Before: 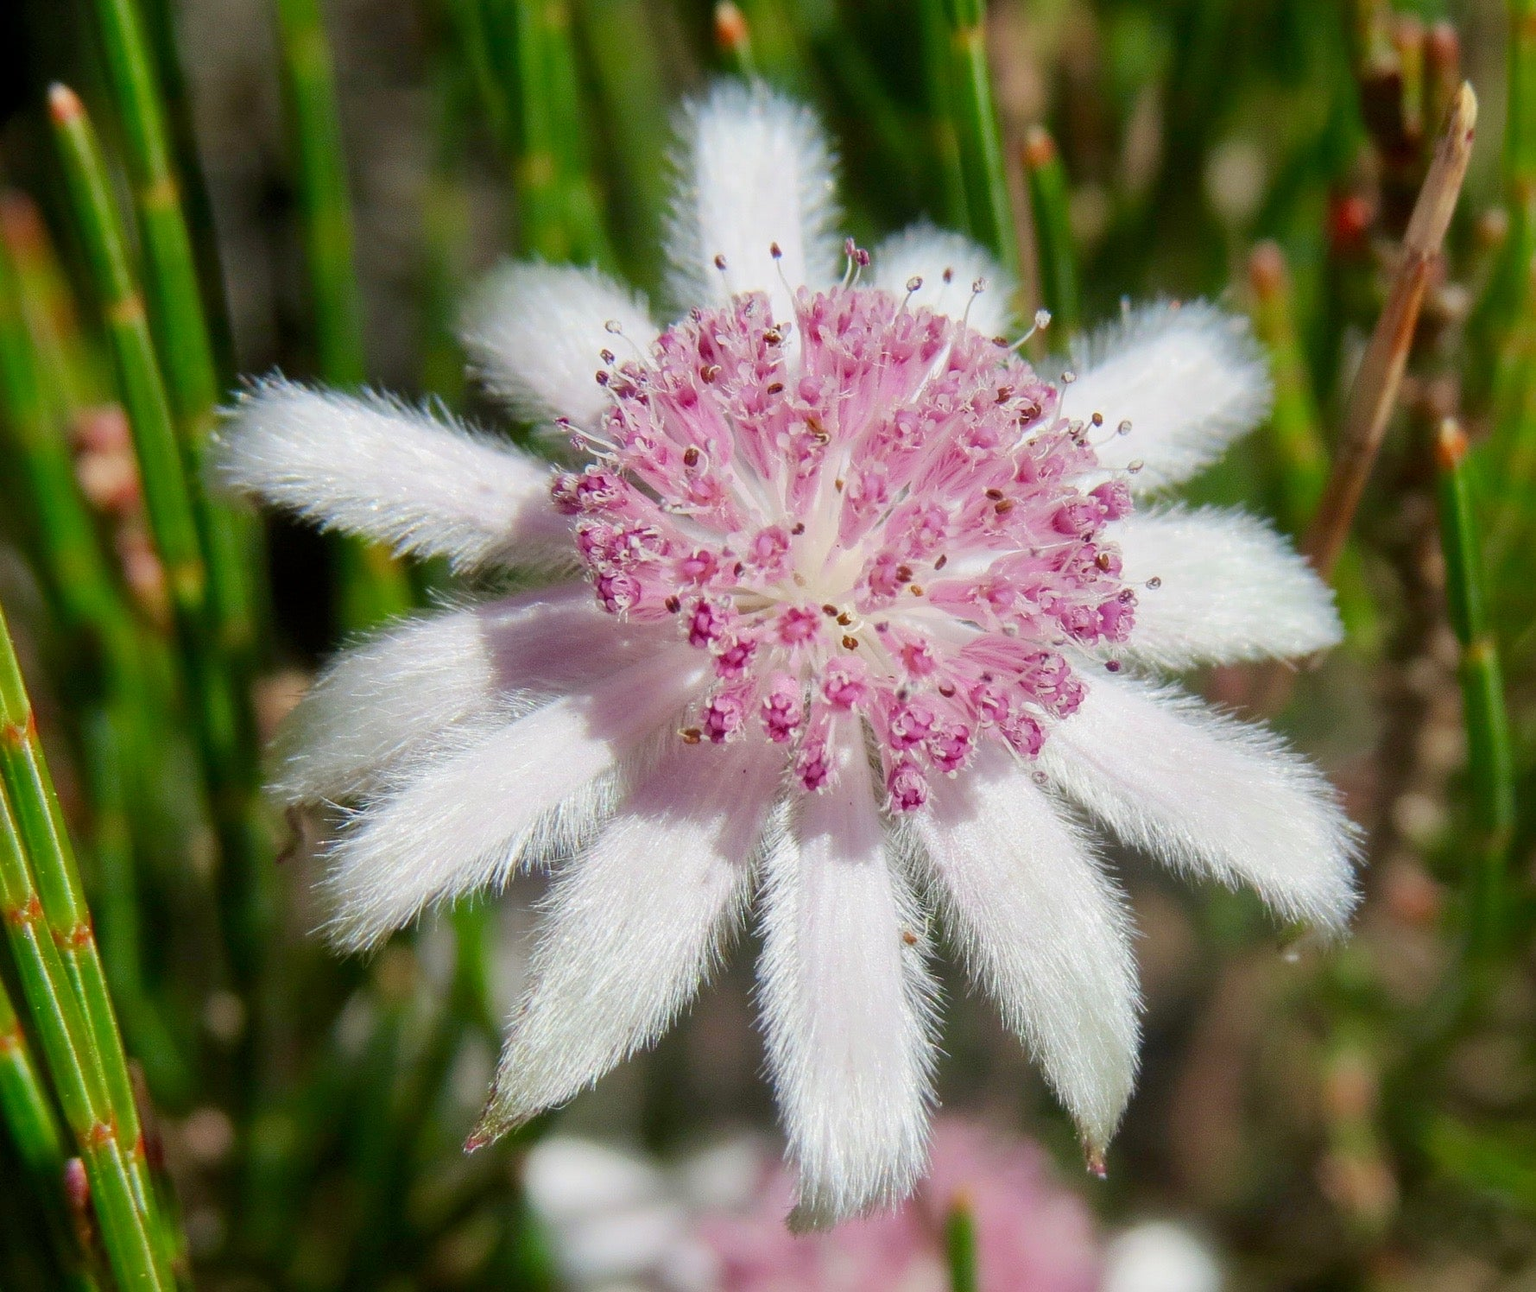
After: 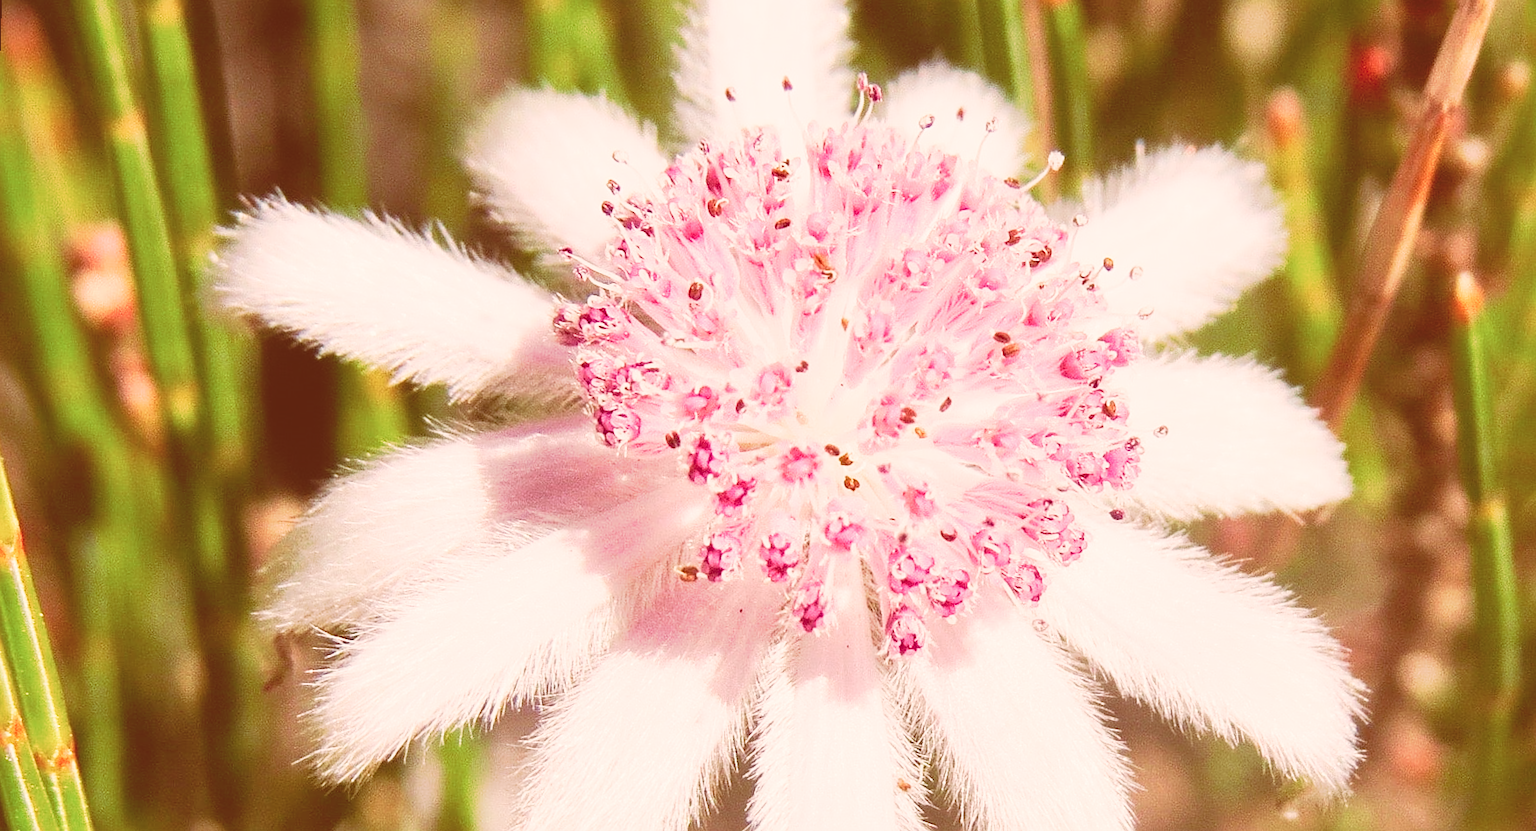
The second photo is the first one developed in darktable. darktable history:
sharpen: on, module defaults
crop: top 11.166%, bottom 22.168%
exposure: black level correction -0.03, compensate highlight preservation false
color correction: highlights a* 9.03, highlights b* 8.71, shadows a* 40, shadows b* 40, saturation 0.8
tone curve: curves: ch0 [(0, 0) (0.003, 0.003) (0.011, 0.013) (0.025, 0.029) (0.044, 0.052) (0.069, 0.081) (0.1, 0.116) (0.136, 0.158) (0.177, 0.207) (0.224, 0.268) (0.277, 0.373) (0.335, 0.465) (0.399, 0.565) (0.468, 0.674) (0.543, 0.79) (0.623, 0.853) (0.709, 0.918) (0.801, 0.956) (0.898, 0.977) (1, 1)], preserve colors none
white balance: red 1, blue 1
rotate and perspective: rotation 1.57°, crop left 0.018, crop right 0.982, crop top 0.039, crop bottom 0.961
